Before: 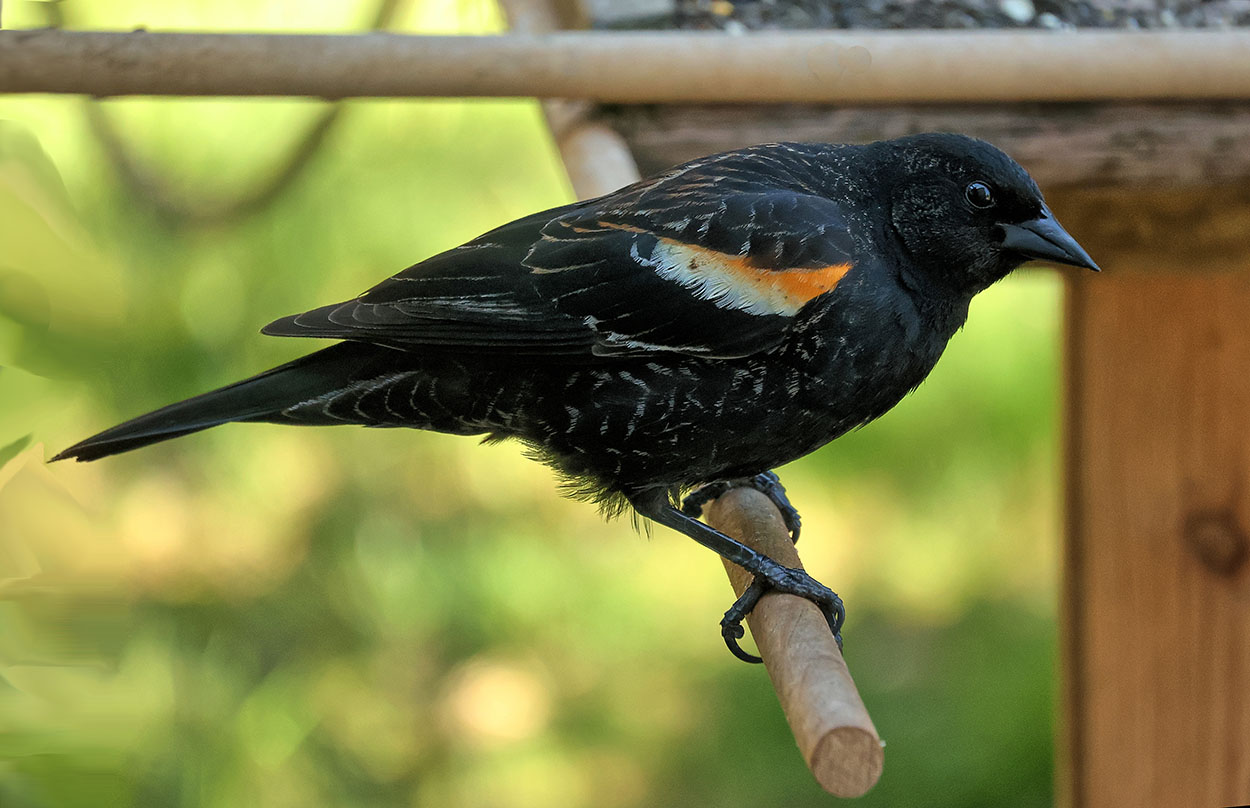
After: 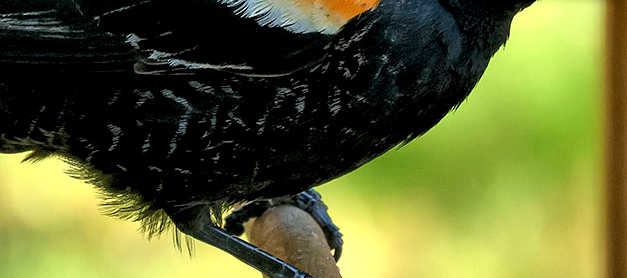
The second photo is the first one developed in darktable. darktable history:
crop: left 36.683%, top 35.016%, right 13.149%, bottom 30.536%
exposure: black level correction 0.008, exposure 0.105 EV, compensate highlight preservation false
levels: levels [0, 0.476, 0.951]
